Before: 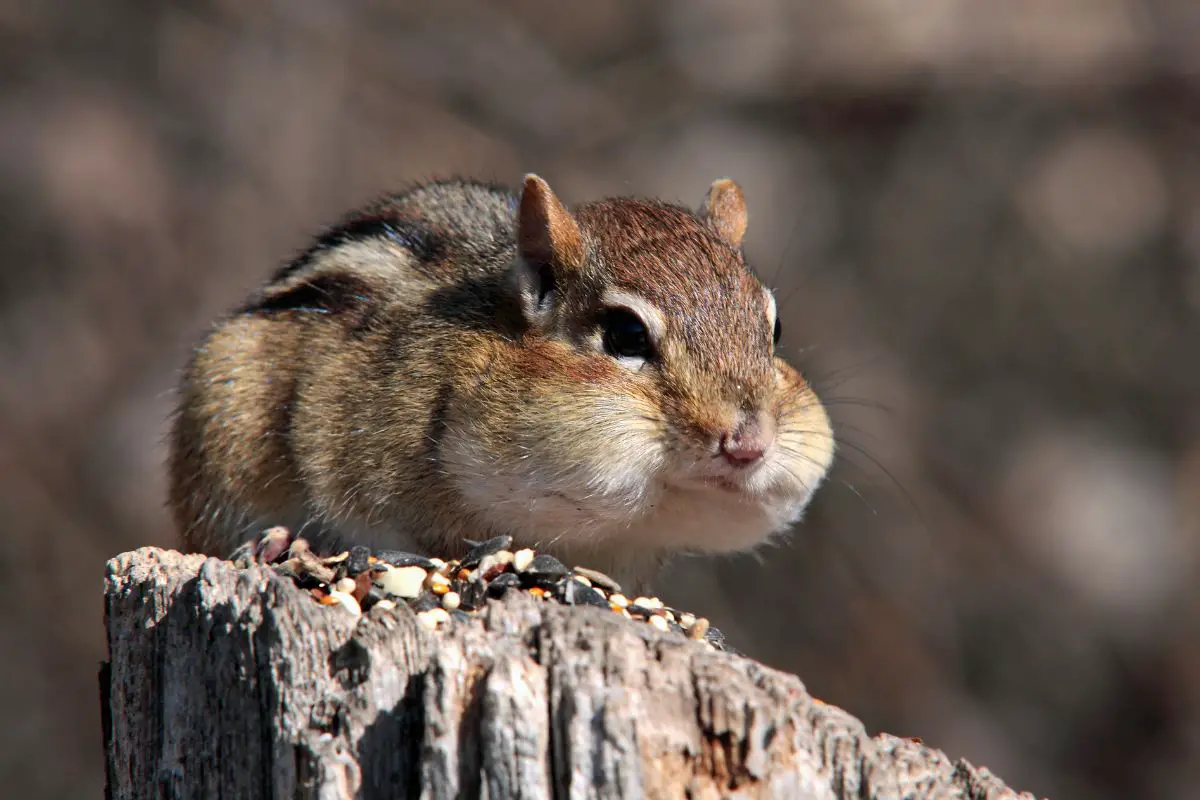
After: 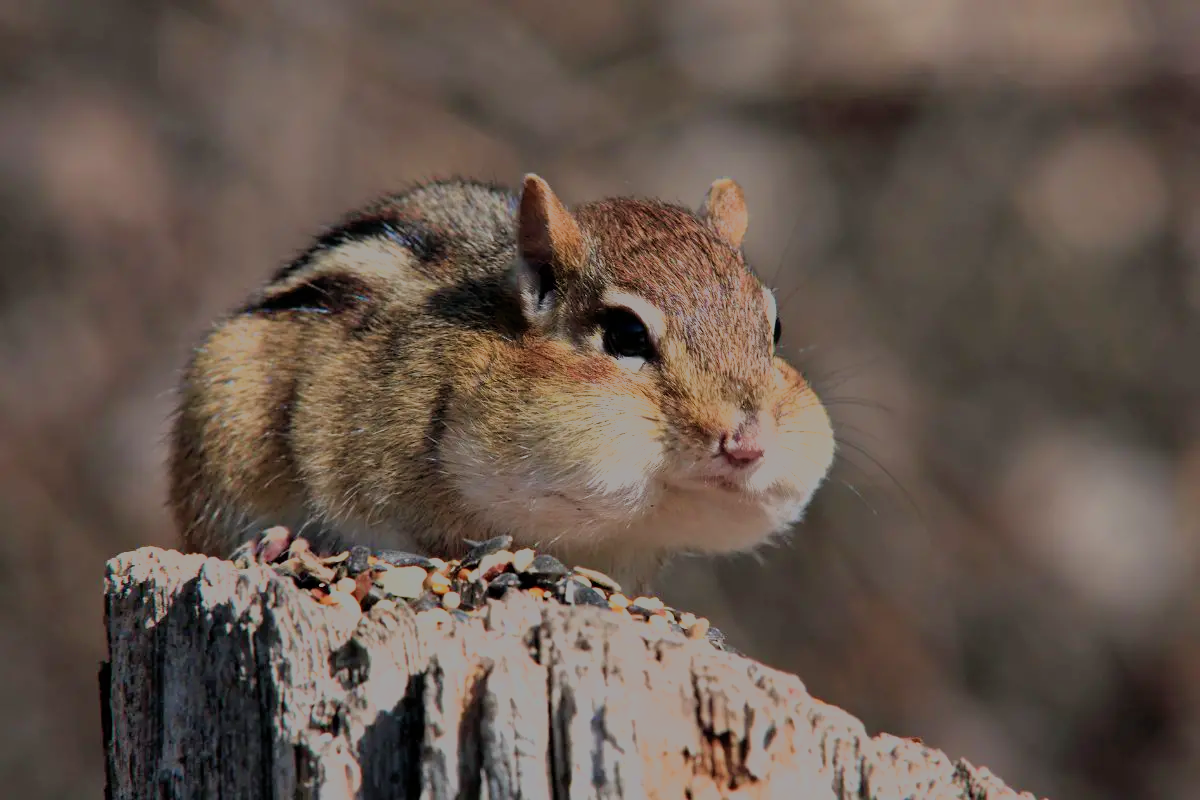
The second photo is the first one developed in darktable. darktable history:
filmic rgb: black relative exposure -13.08 EV, white relative exposure 4.01 EV, target white luminance 85.05%, hardness 6.3, latitude 41.24%, contrast 0.854, shadows ↔ highlights balance 8.95%
velvia: on, module defaults
